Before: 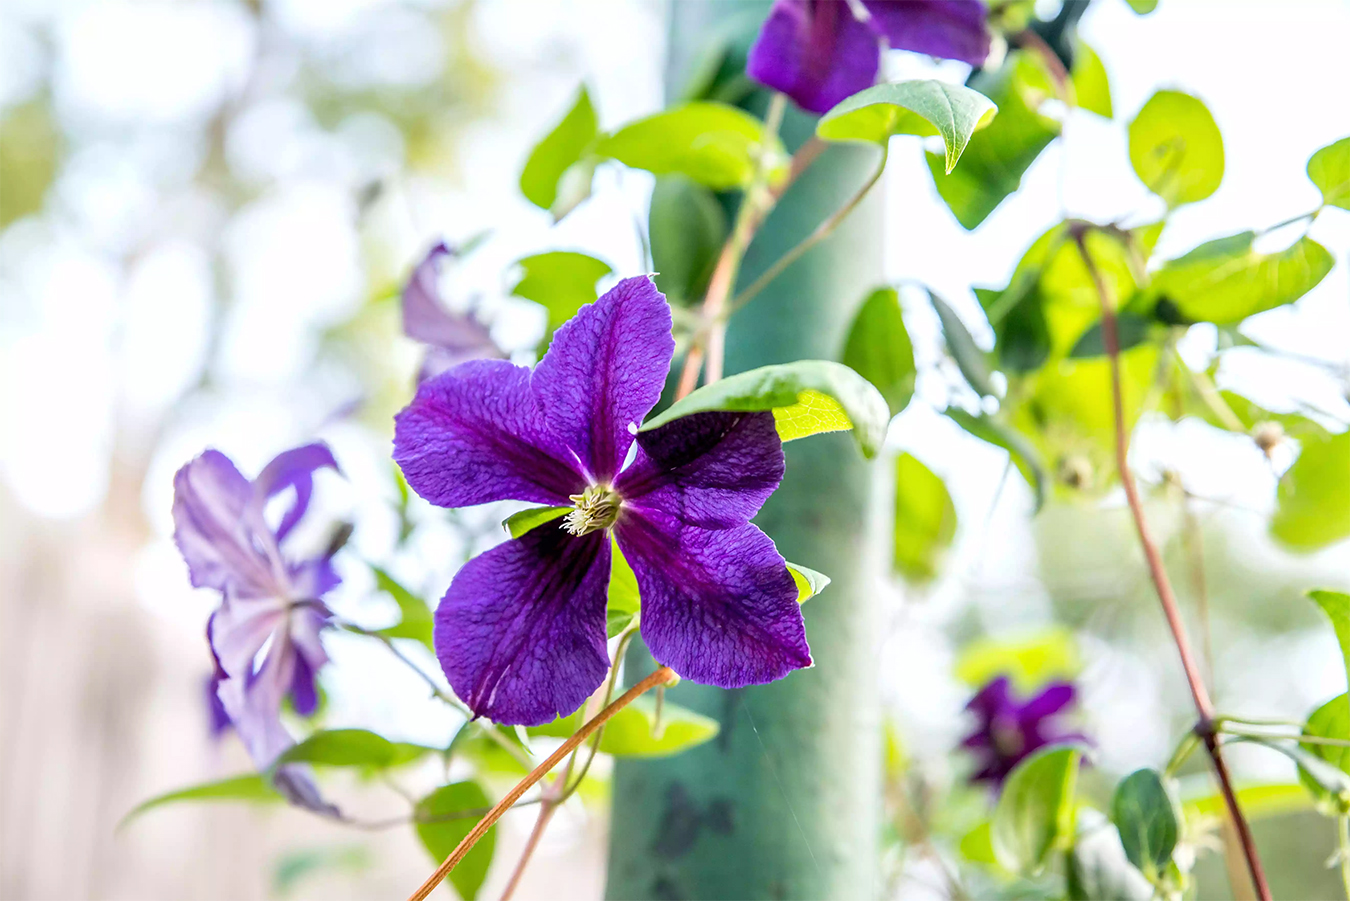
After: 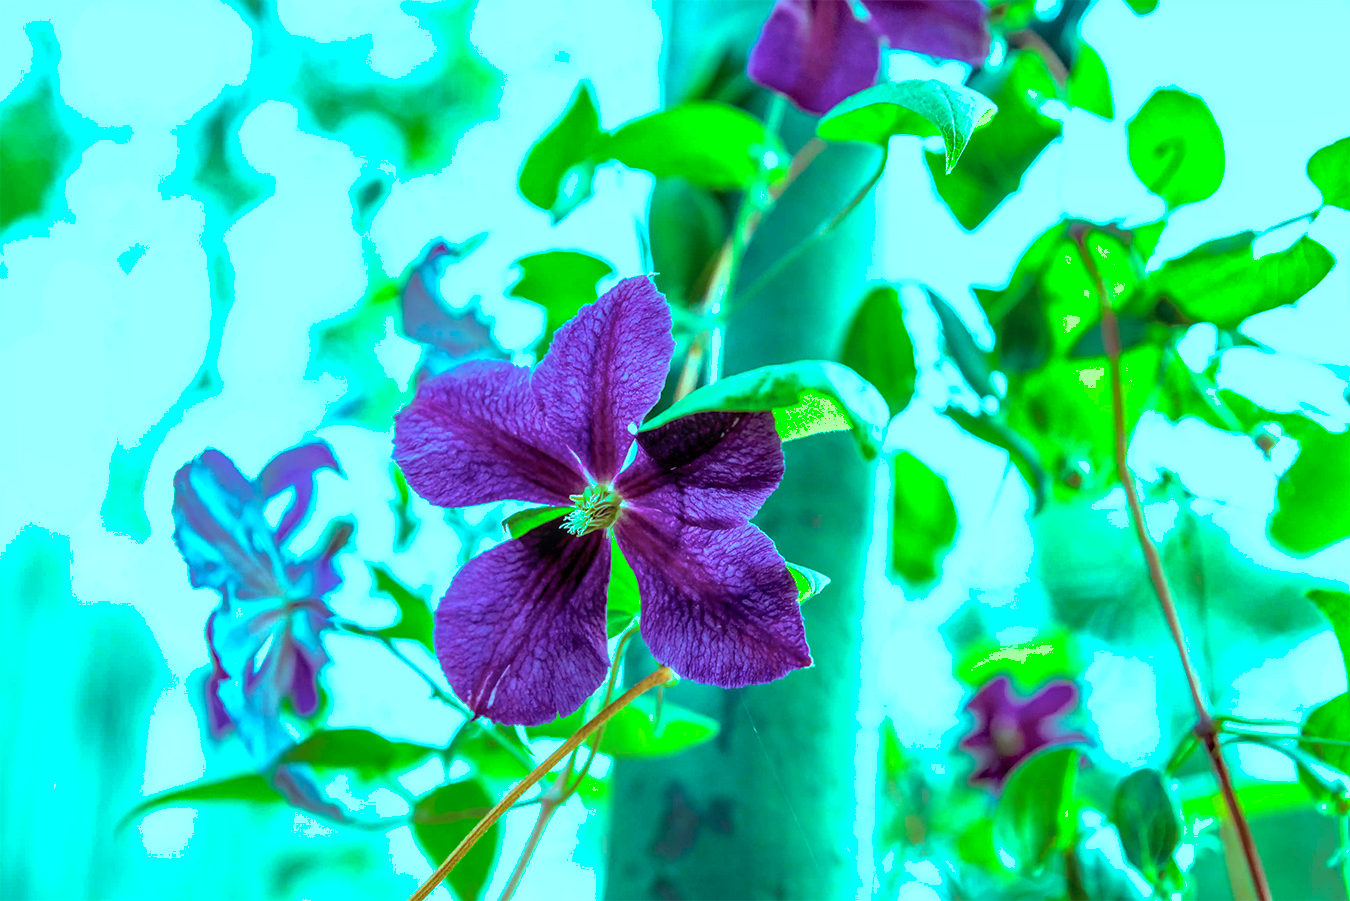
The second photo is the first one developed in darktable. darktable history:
color correction: highlights a* -13.07, highlights b* -17.52, saturation 0.704
local contrast: on, module defaults
shadows and highlights: on, module defaults
color balance rgb: highlights gain › luminance 20.036%, highlights gain › chroma 13.135%, highlights gain › hue 172.28°, perceptual saturation grading › global saturation 40.69%
